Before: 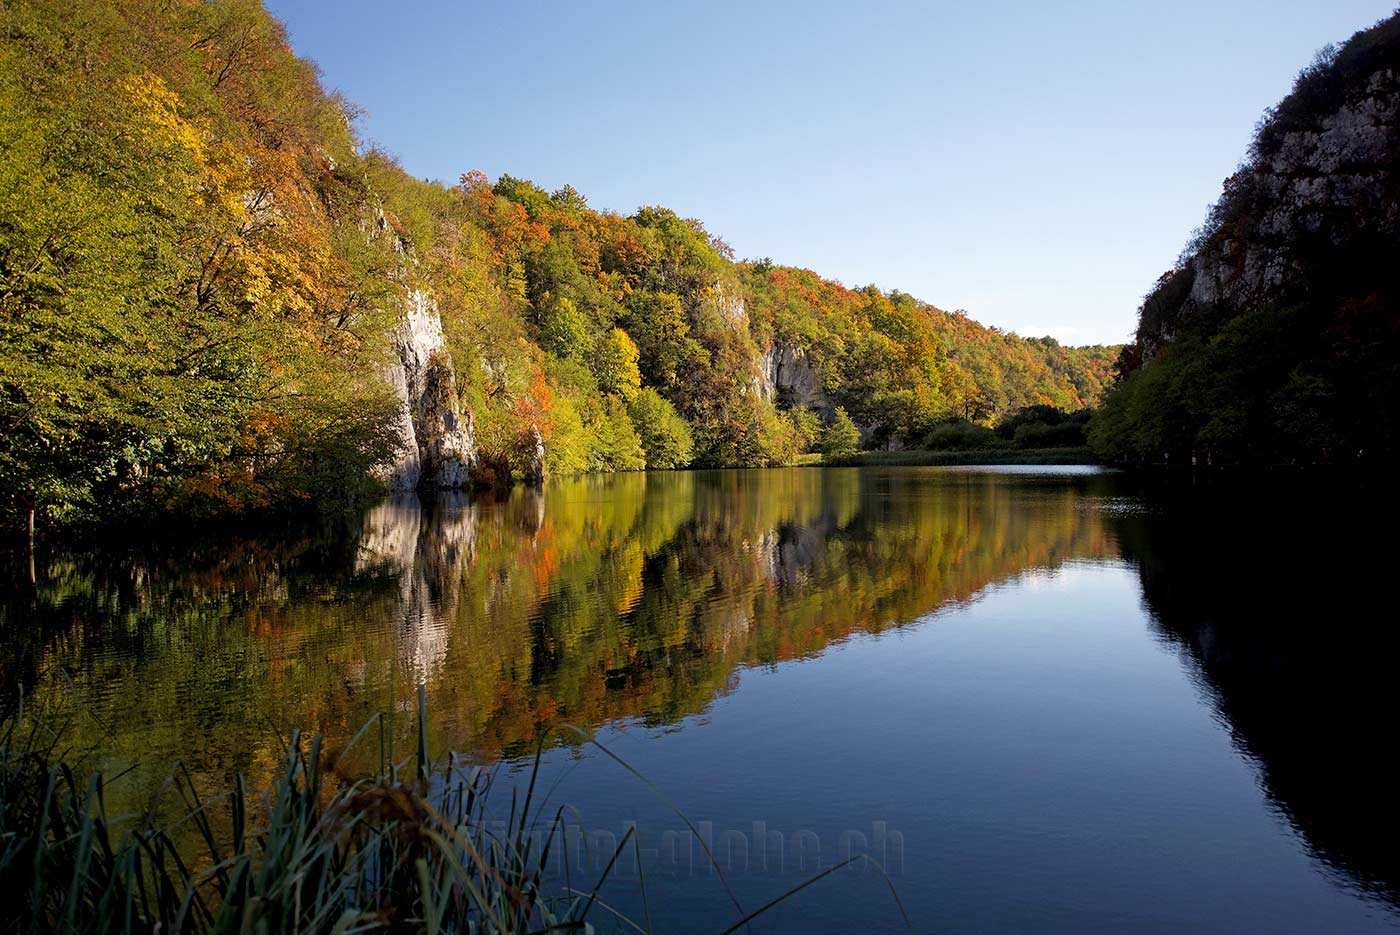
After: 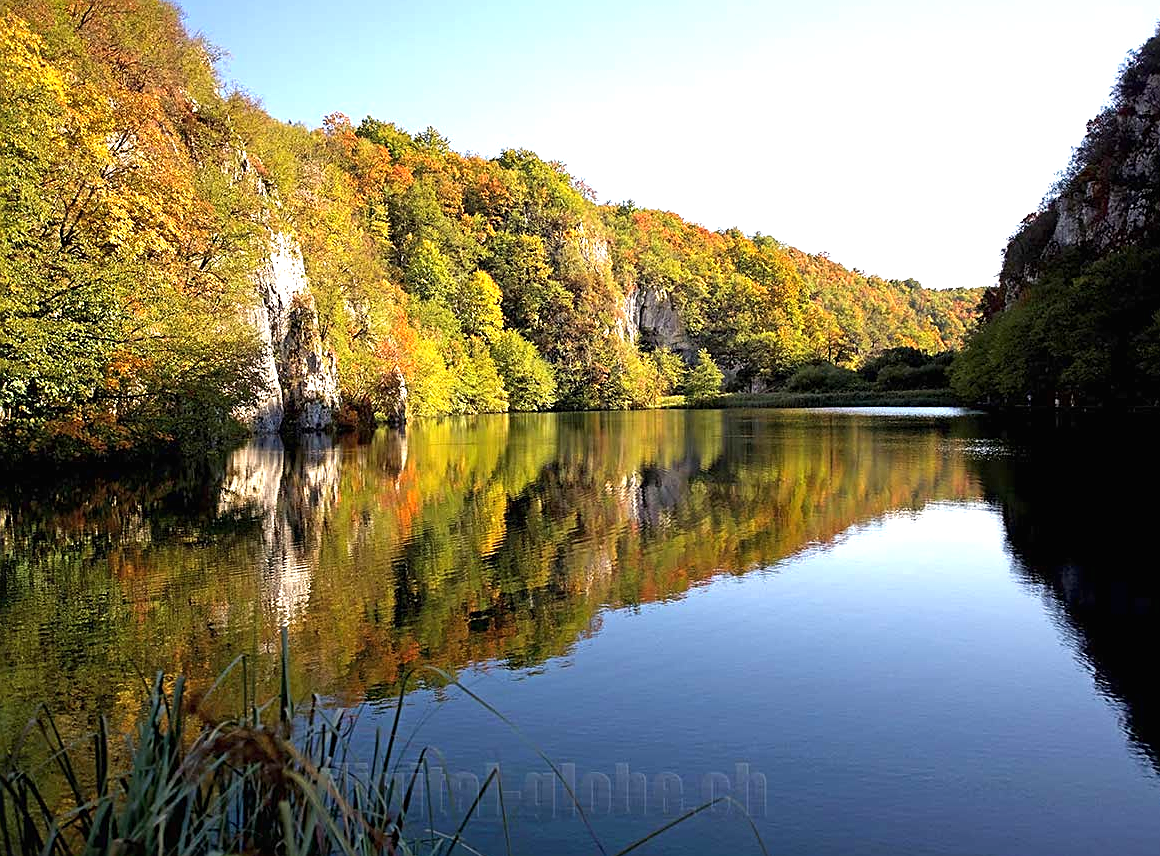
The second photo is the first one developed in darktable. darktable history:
exposure: black level correction -0.001, exposure 0.9 EV, compensate exposure bias true, compensate highlight preservation false
crop: left 9.807%, top 6.259%, right 7.334%, bottom 2.177%
sharpen: on, module defaults
